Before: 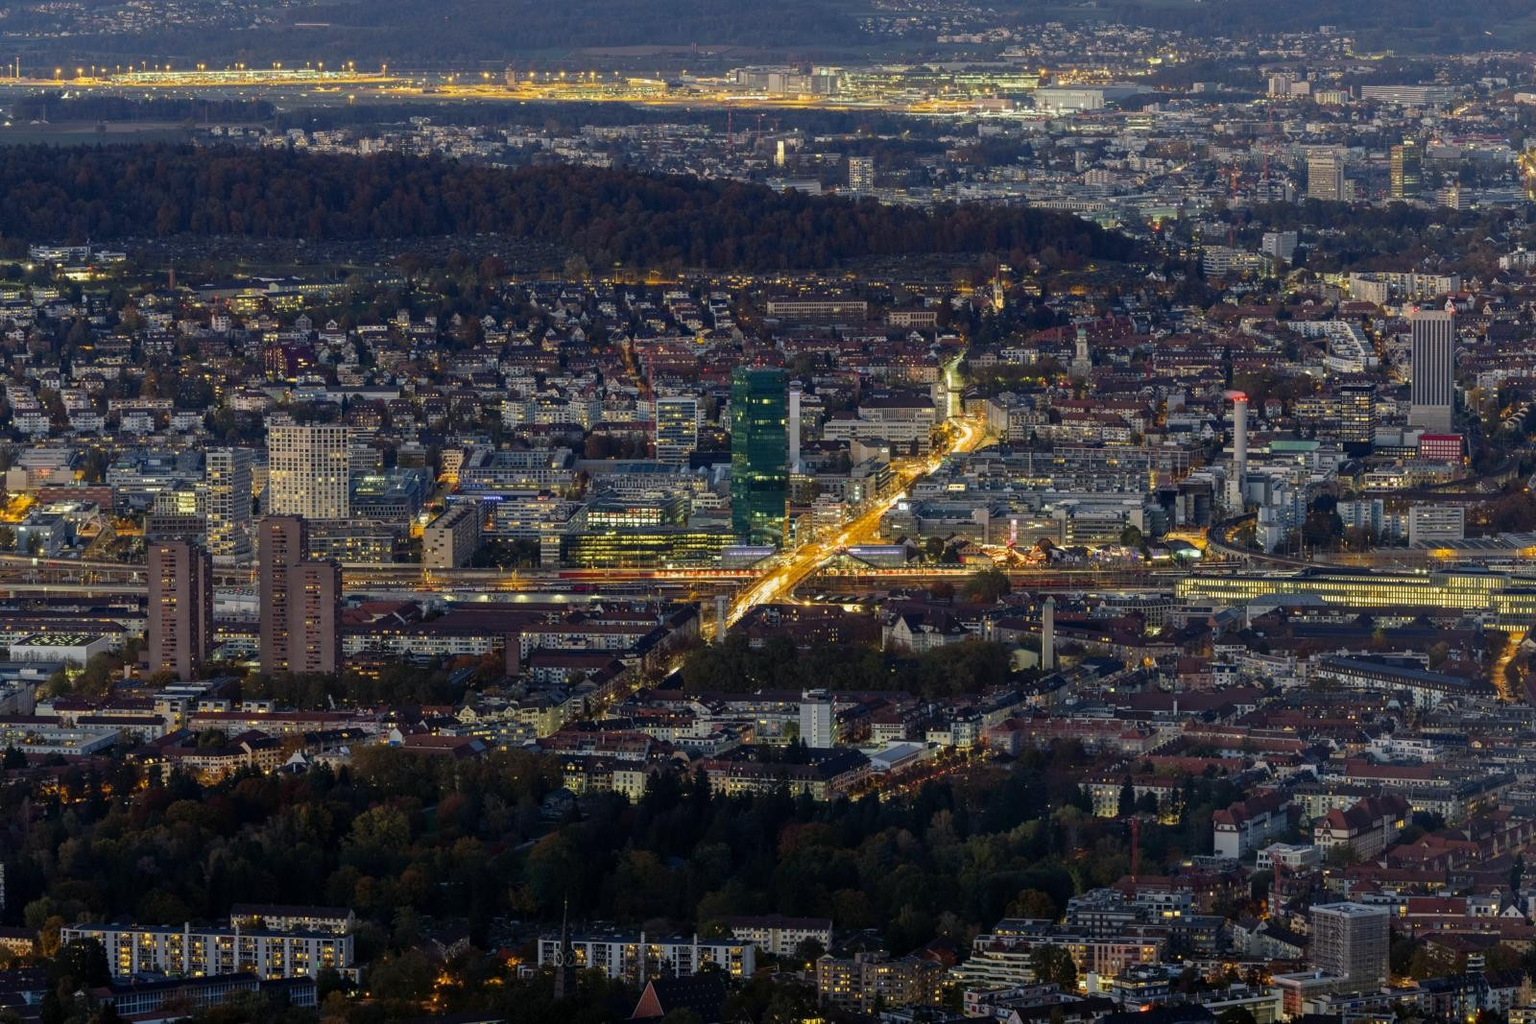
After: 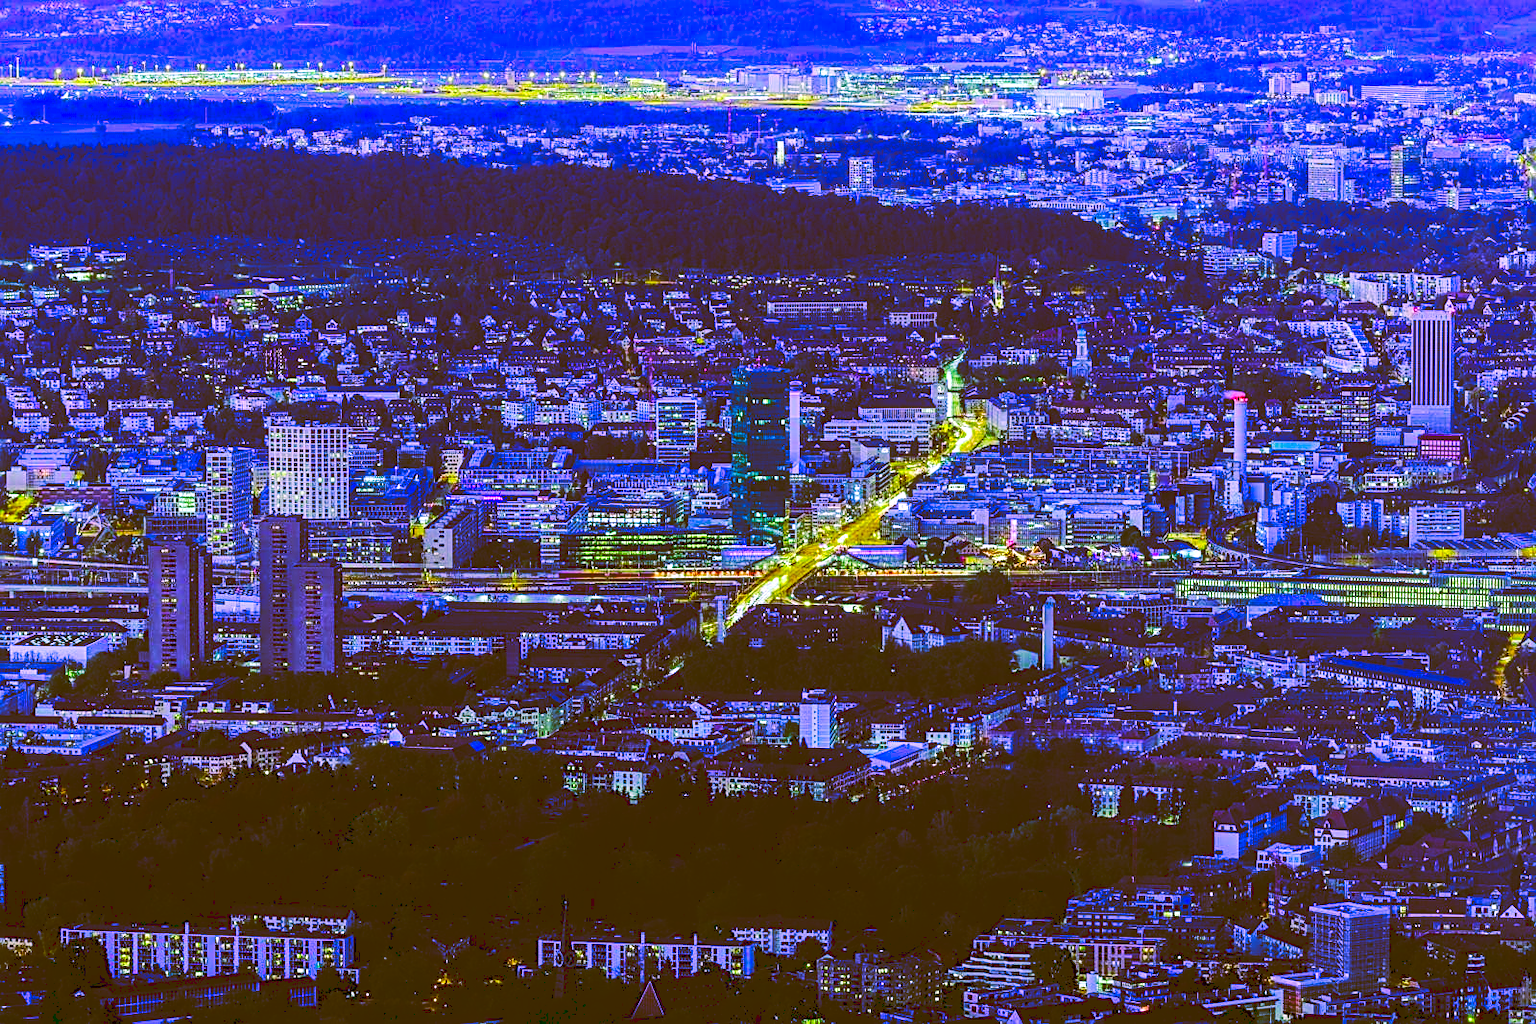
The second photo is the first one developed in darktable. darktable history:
color calibration: illuminant as shot in camera, x 0.383, y 0.38, temperature 3949.15 K, gamut compression 1.66
local contrast: detail 110%
tone equalizer: -8 EV -0.75 EV, -7 EV -0.7 EV, -6 EV -0.6 EV, -5 EV -0.4 EV, -3 EV 0.4 EV, -2 EV 0.6 EV, -1 EV 0.7 EV, +0 EV 0.75 EV, edges refinement/feathering 500, mask exposure compensation -1.57 EV, preserve details no
color correction: highlights a* 10.44, highlights b* 30.04, shadows a* 2.73, shadows b* 17.51, saturation 1.72
white balance: red 0.766, blue 1.537
sharpen: on, module defaults
color balance rgb: perceptual saturation grading › global saturation 25%, perceptual brilliance grading › mid-tones 10%, perceptual brilliance grading › shadows 15%, global vibrance 20%
tone curve: curves: ch0 [(0, 0) (0.003, 0.169) (0.011, 0.173) (0.025, 0.177) (0.044, 0.184) (0.069, 0.191) (0.1, 0.199) (0.136, 0.206) (0.177, 0.221) (0.224, 0.248) (0.277, 0.284) (0.335, 0.344) (0.399, 0.413) (0.468, 0.497) (0.543, 0.594) (0.623, 0.691) (0.709, 0.779) (0.801, 0.868) (0.898, 0.931) (1, 1)], preserve colors none
